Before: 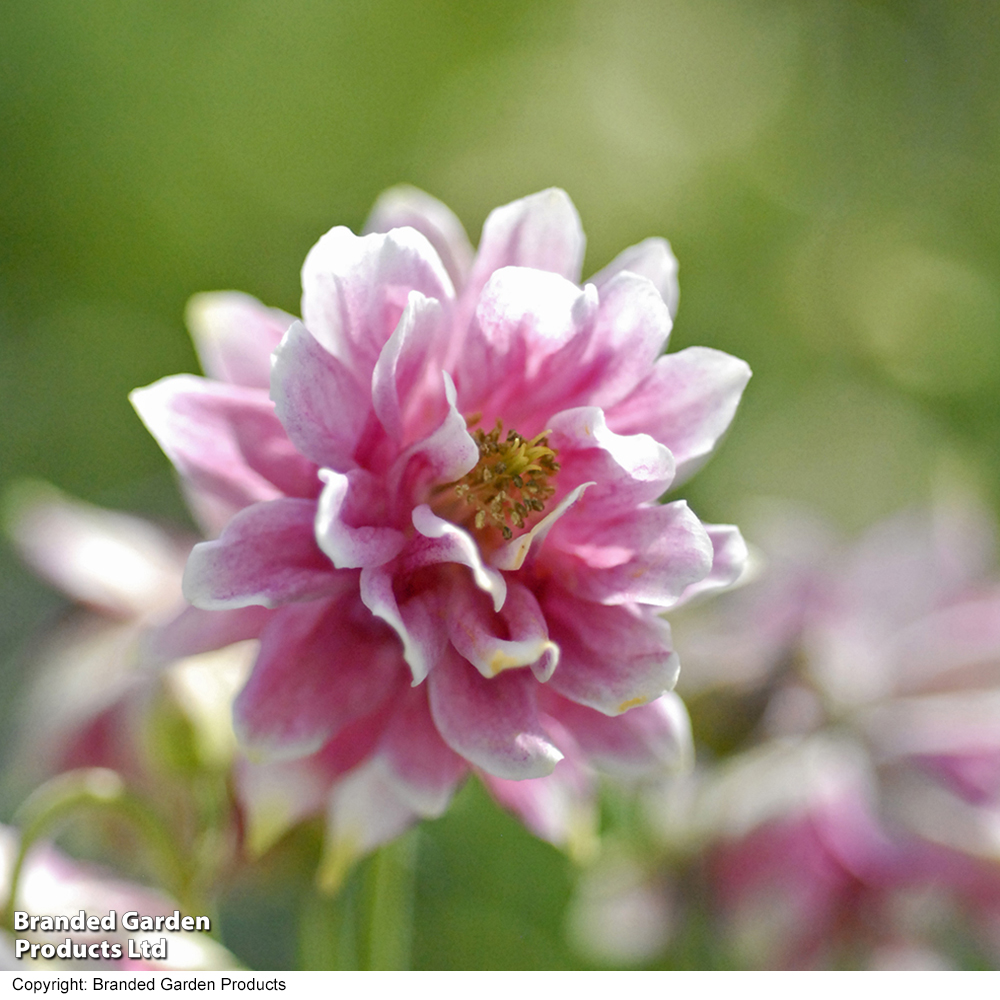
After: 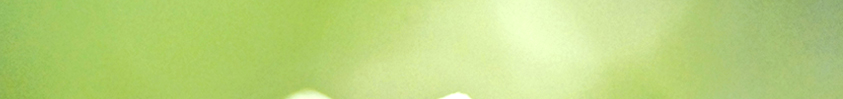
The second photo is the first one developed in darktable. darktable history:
exposure: black level correction 0, exposure 1.1 EV, compensate highlight preservation false
crop and rotate: left 9.644%, top 9.491%, right 6.021%, bottom 80.509%
white balance: red 0.98, blue 1.034
tone curve: curves: ch0 [(0.003, 0) (0.066, 0.017) (0.163, 0.09) (0.264, 0.238) (0.395, 0.421) (0.517, 0.56) (0.688, 0.743) (0.791, 0.814) (1, 1)]; ch1 [(0, 0) (0.164, 0.115) (0.337, 0.332) (0.39, 0.398) (0.464, 0.461) (0.501, 0.5) (0.507, 0.503) (0.534, 0.537) (0.577, 0.59) (0.652, 0.681) (0.733, 0.749) (0.811, 0.796) (1, 1)]; ch2 [(0, 0) (0.337, 0.382) (0.464, 0.476) (0.501, 0.502) (0.527, 0.54) (0.551, 0.565) (0.6, 0.59) (0.687, 0.675) (1, 1)], color space Lab, independent channels, preserve colors none
